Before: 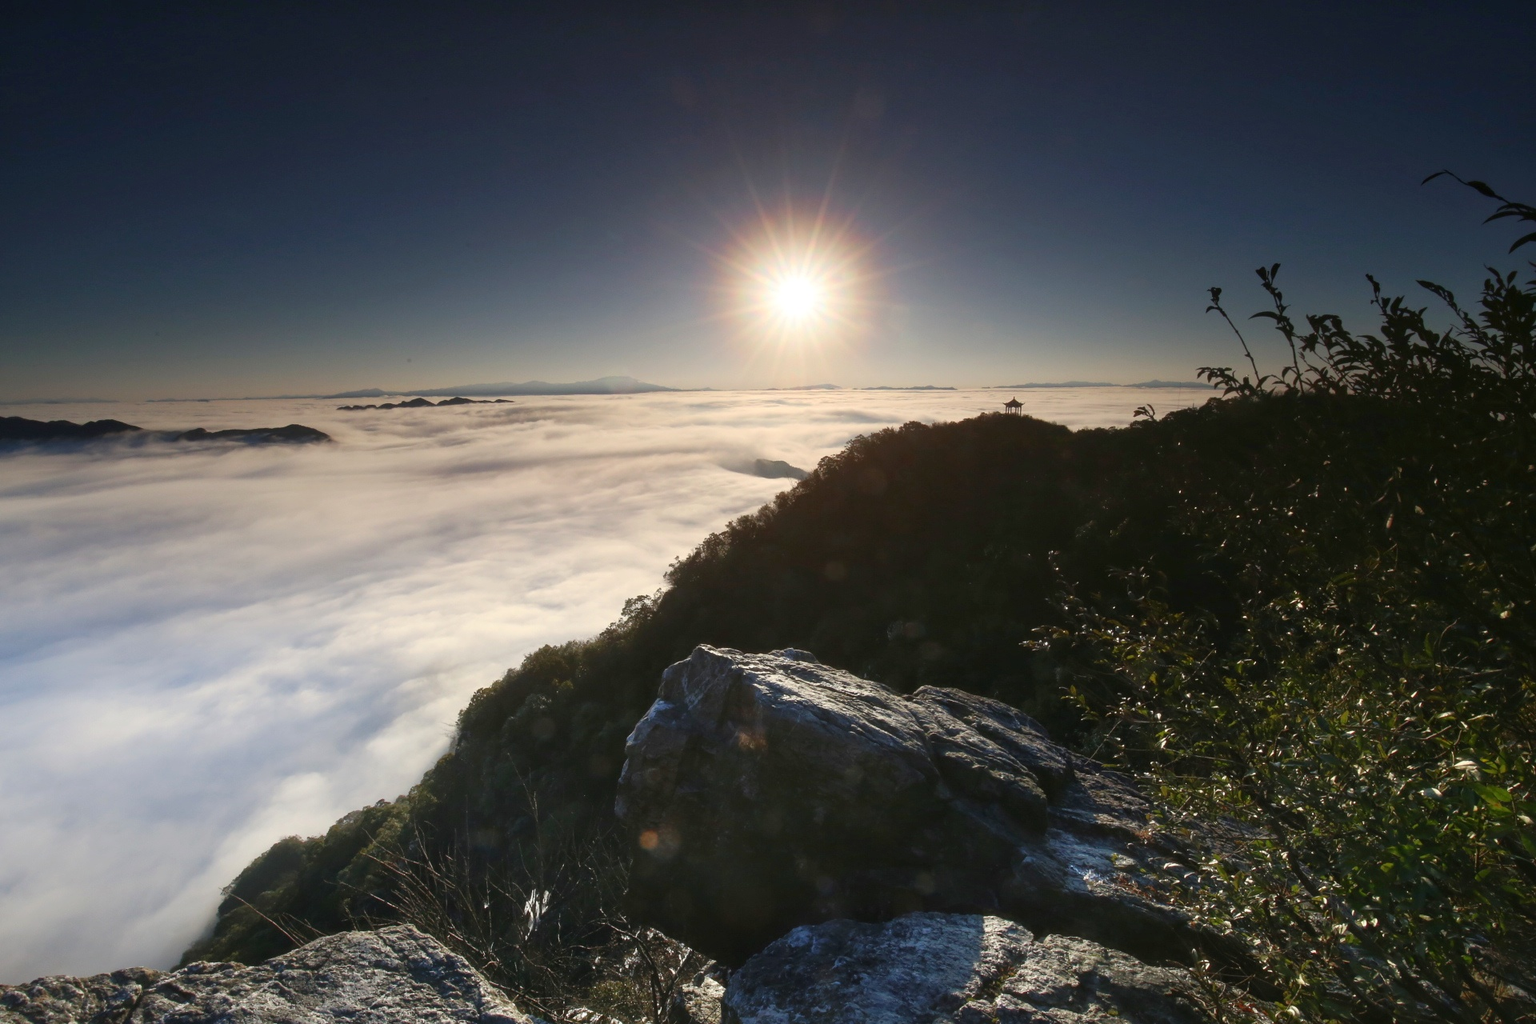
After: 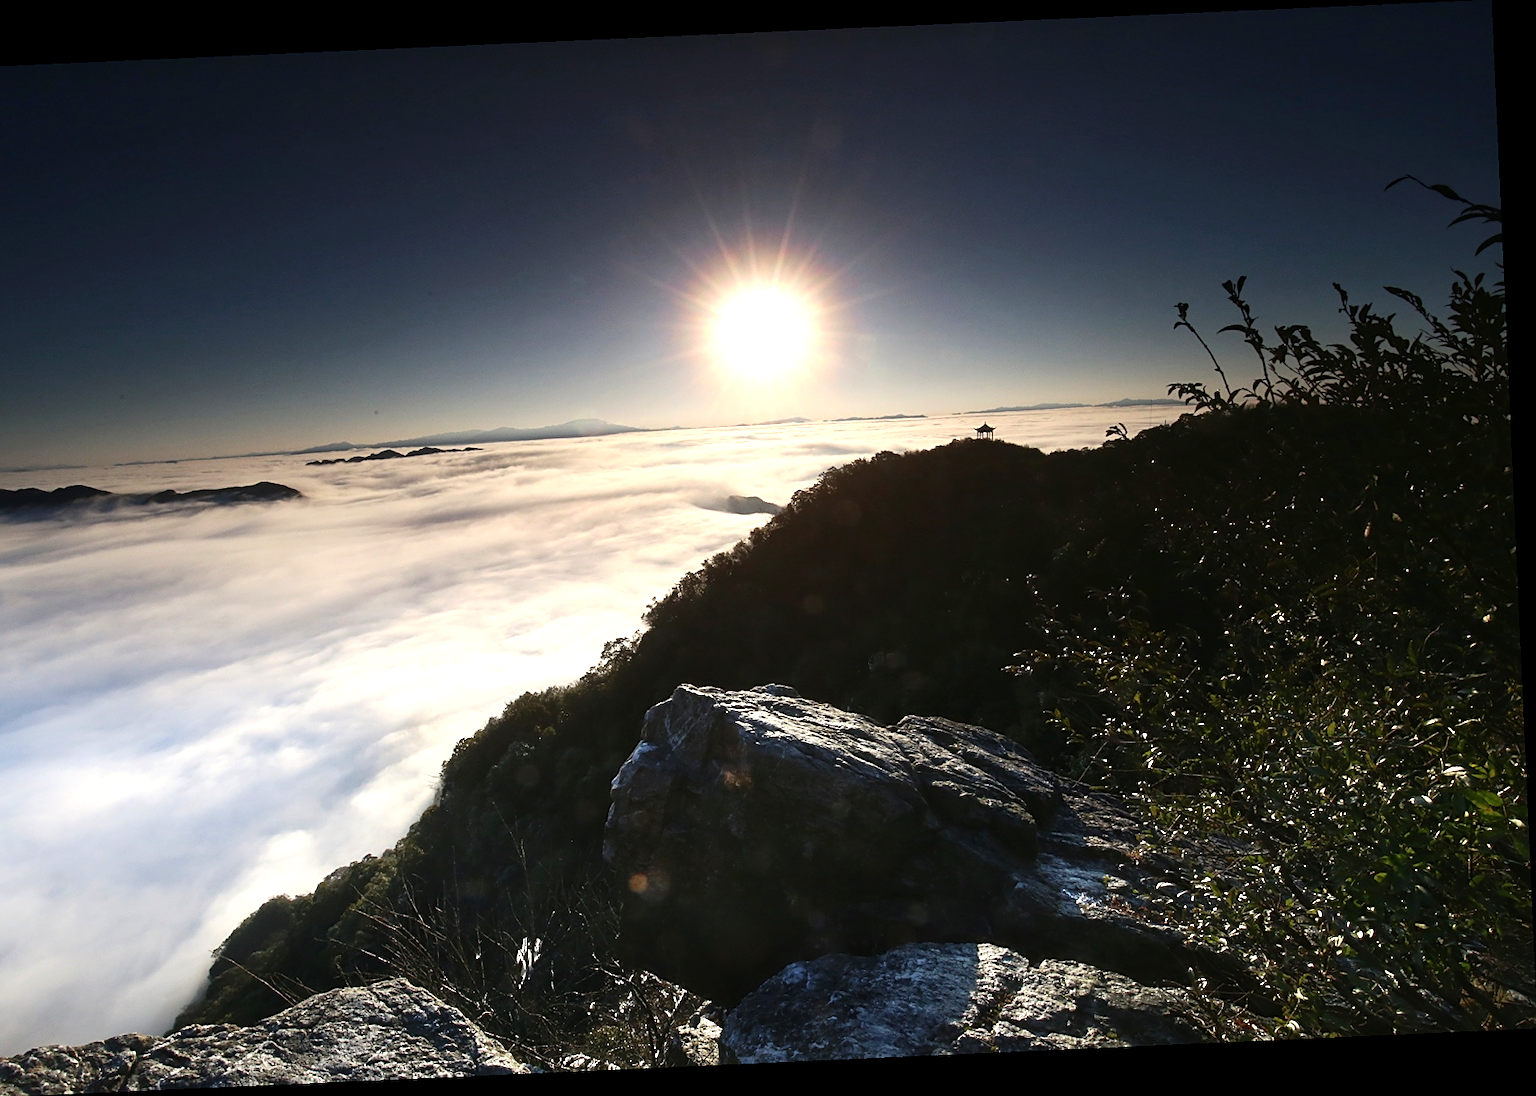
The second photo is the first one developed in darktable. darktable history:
sharpen: on, module defaults
crop and rotate: left 3.238%
rotate and perspective: rotation -2.56°, automatic cropping off
tone equalizer: -8 EV -0.75 EV, -7 EV -0.7 EV, -6 EV -0.6 EV, -5 EV -0.4 EV, -3 EV 0.4 EV, -2 EV 0.6 EV, -1 EV 0.7 EV, +0 EV 0.75 EV, edges refinement/feathering 500, mask exposure compensation -1.57 EV, preserve details no
